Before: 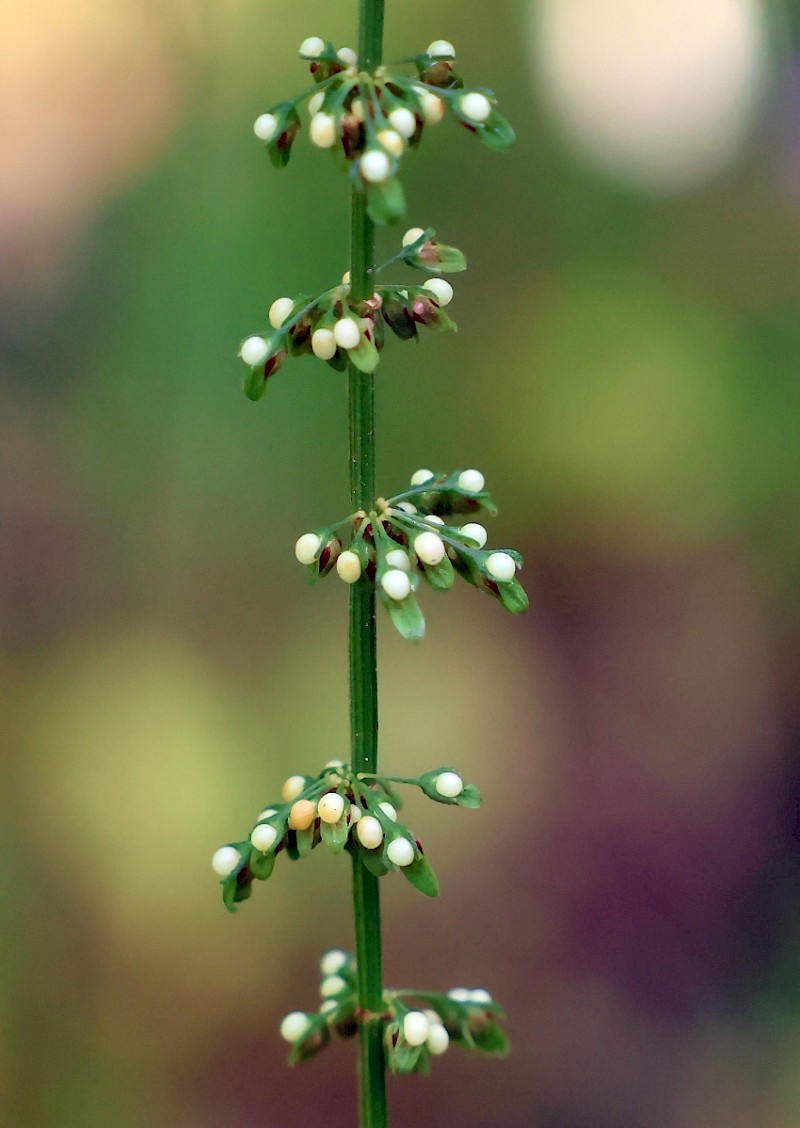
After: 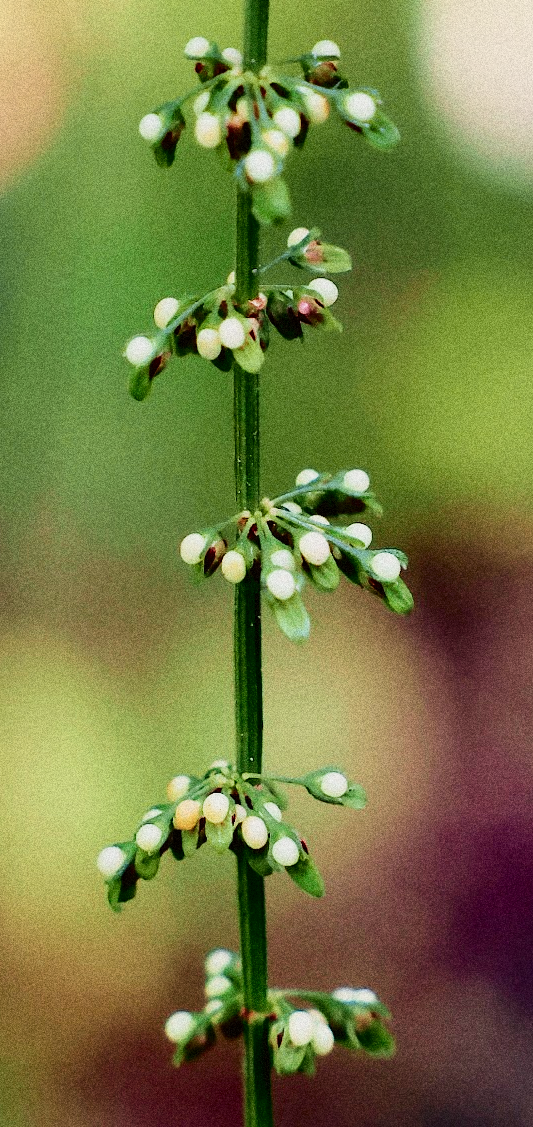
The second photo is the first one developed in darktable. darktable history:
tone curve: curves: ch0 [(0, 0.01) (0.052, 0.045) (0.136, 0.133) (0.275, 0.35) (0.43, 0.54) (0.676, 0.751) (0.89, 0.919) (1, 1)]; ch1 [(0, 0) (0.094, 0.081) (0.285, 0.299) (0.385, 0.403) (0.447, 0.429) (0.495, 0.496) (0.544, 0.552) (0.589, 0.612) (0.722, 0.728) (1, 1)]; ch2 [(0, 0) (0.257, 0.217) (0.43, 0.421) (0.498, 0.507) (0.531, 0.544) (0.56, 0.579) (0.625, 0.642) (1, 1)], color space Lab, independent channels, preserve colors none
crop and rotate: left 14.385%, right 18.948%
grain: coarseness 14.49 ISO, strength 48.04%, mid-tones bias 35%
sigmoid: contrast 1.7, skew -0.2, preserve hue 0%, red attenuation 0.1, red rotation 0.035, green attenuation 0.1, green rotation -0.017, blue attenuation 0.15, blue rotation -0.052, base primaries Rec2020
